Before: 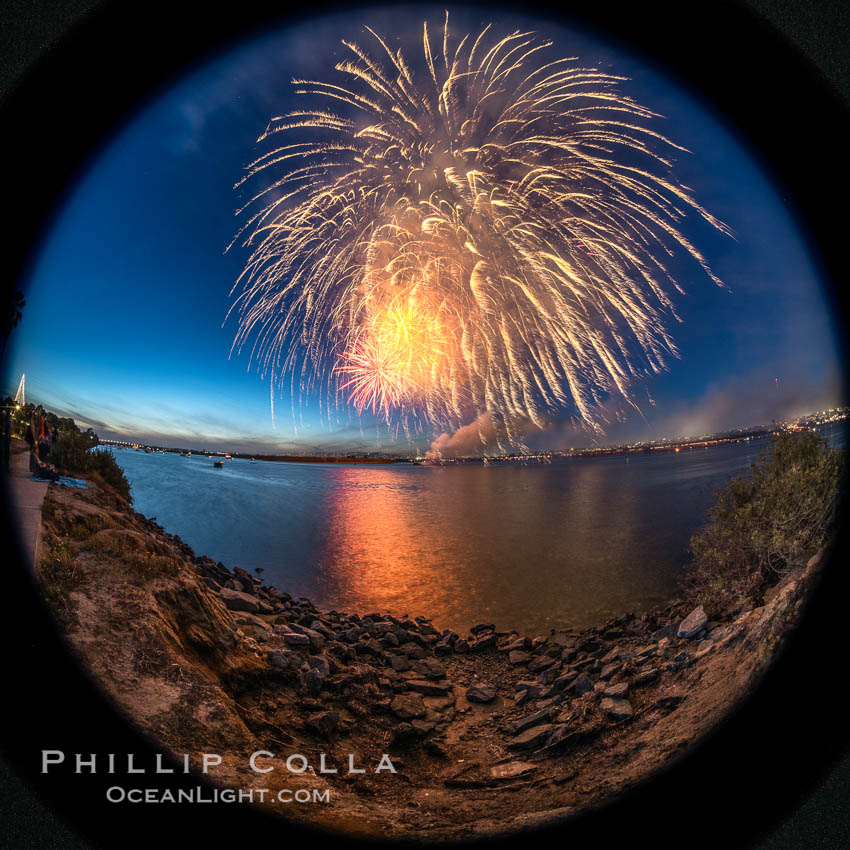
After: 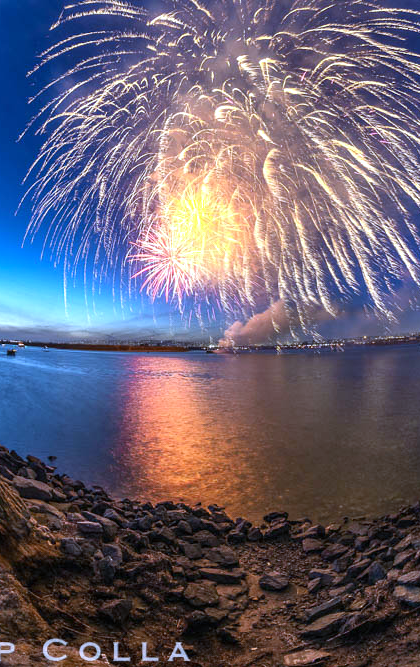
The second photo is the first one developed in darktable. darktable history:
white balance: red 0.871, blue 1.249
rotate and perspective: crop left 0, crop top 0
crop and rotate: angle 0.02°, left 24.353%, top 13.219%, right 26.156%, bottom 8.224%
levels: mode automatic
exposure: exposure 0.496 EV, compensate highlight preservation false
